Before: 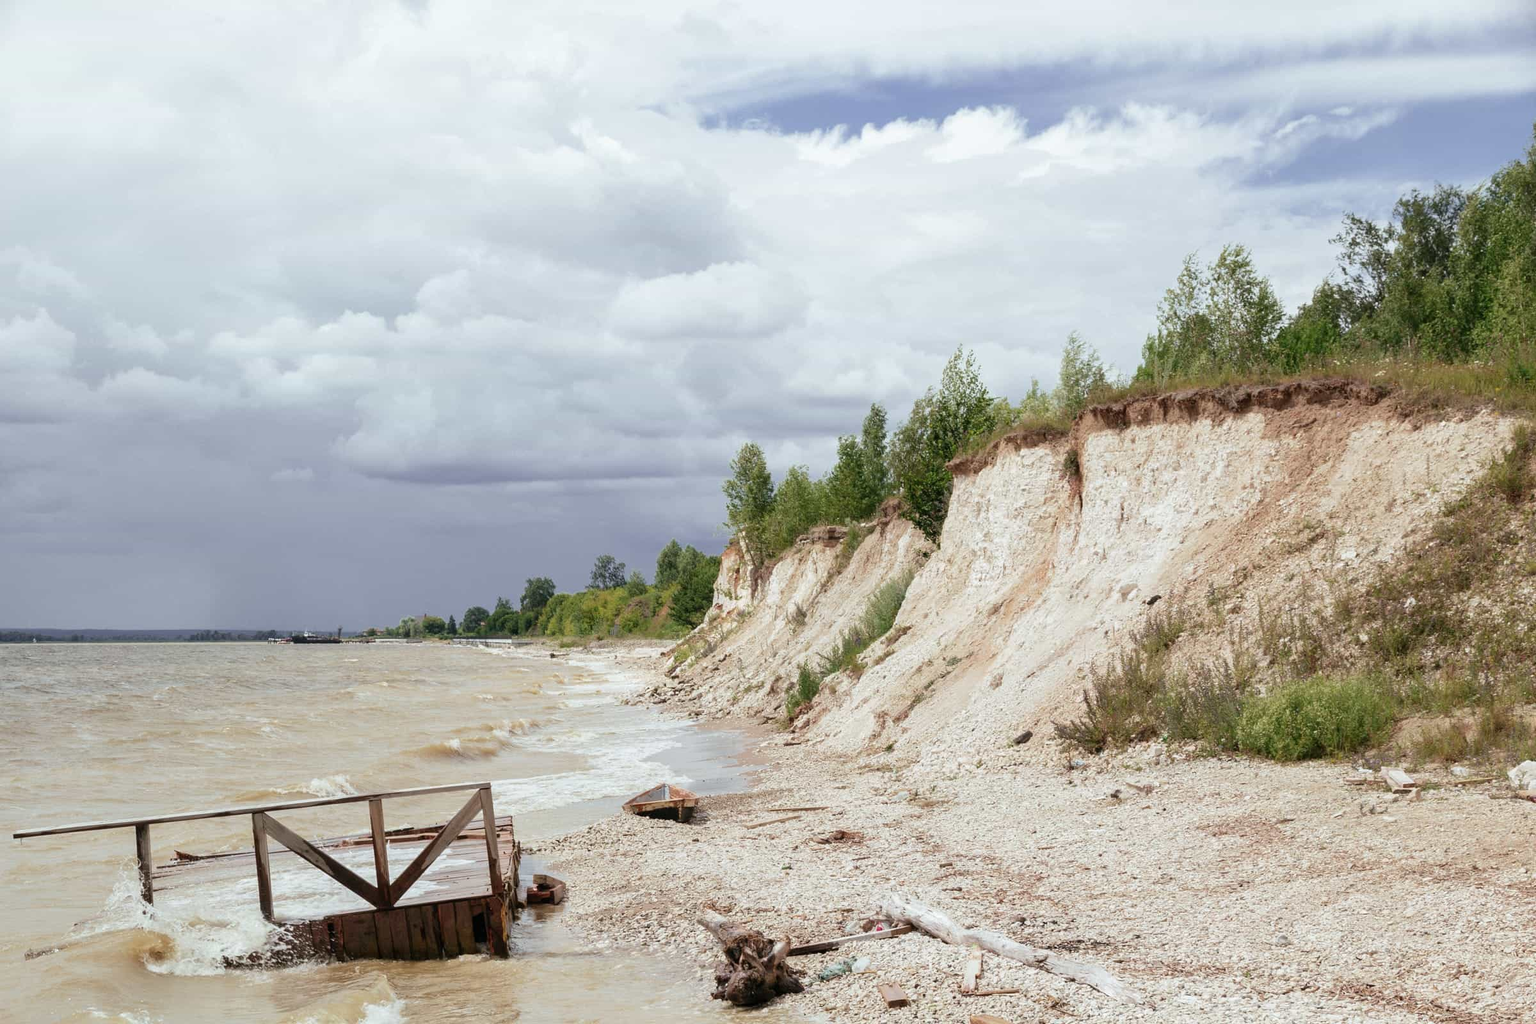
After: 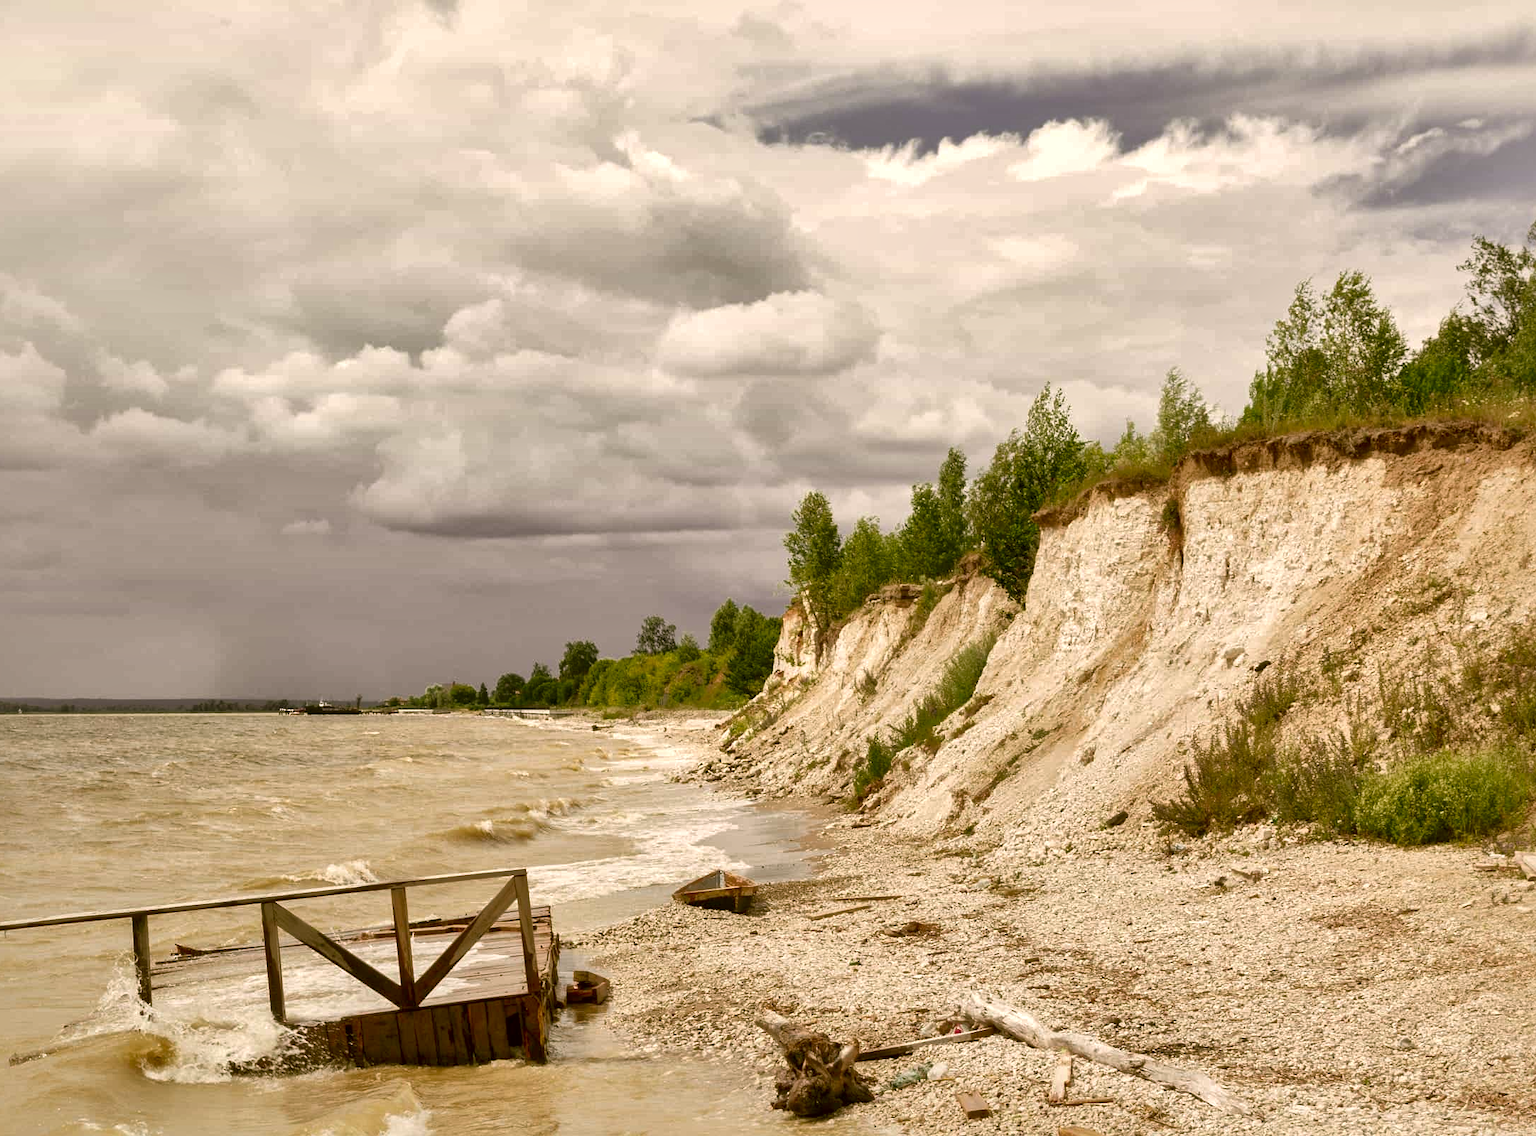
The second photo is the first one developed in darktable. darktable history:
color correction: highlights a* 8.98, highlights b* 15.09, shadows a* -0.49, shadows b* 26.52
local contrast: mode bilateral grid, contrast 100, coarseness 100, detail 165%, midtone range 0.2
crop and rotate: left 1.088%, right 8.807%
shadows and highlights: on, module defaults
